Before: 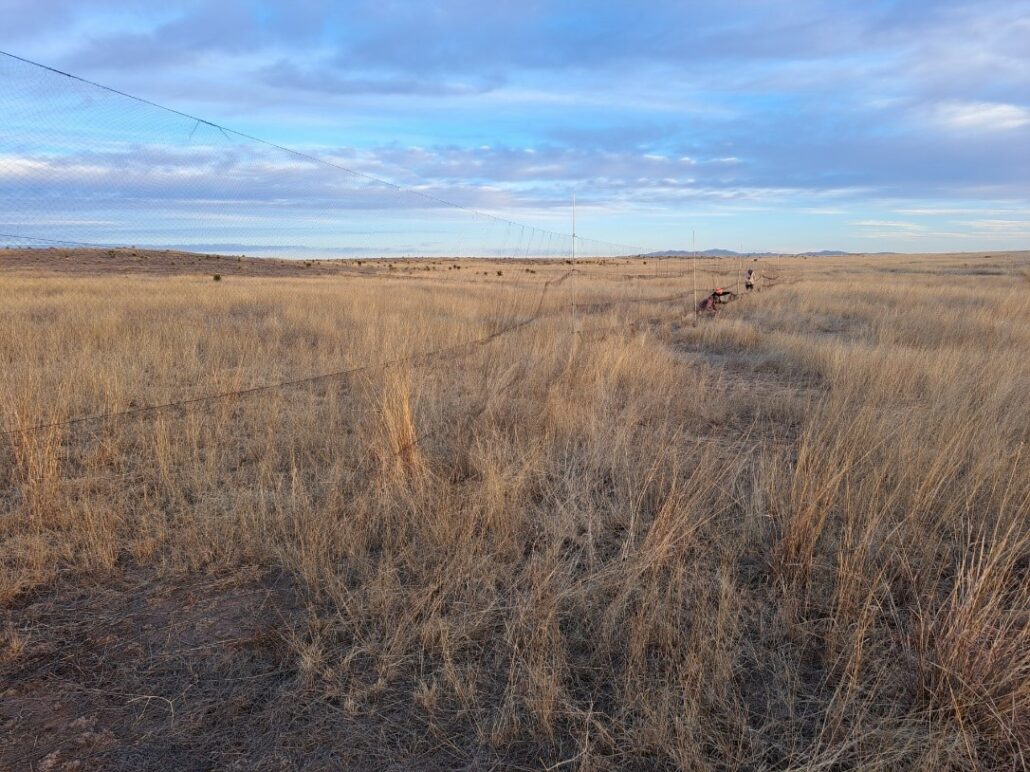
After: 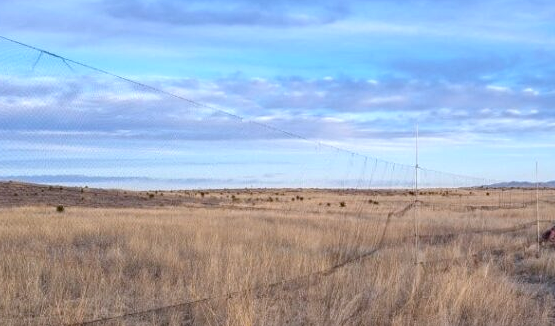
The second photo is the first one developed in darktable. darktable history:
crop: left 15.306%, top 9.065%, right 30.789%, bottom 48.638%
color calibration: illuminant as shot in camera, x 0.358, y 0.373, temperature 4628.91 K
local contrast: highlights 0%, shadows 0%, detail 133%
